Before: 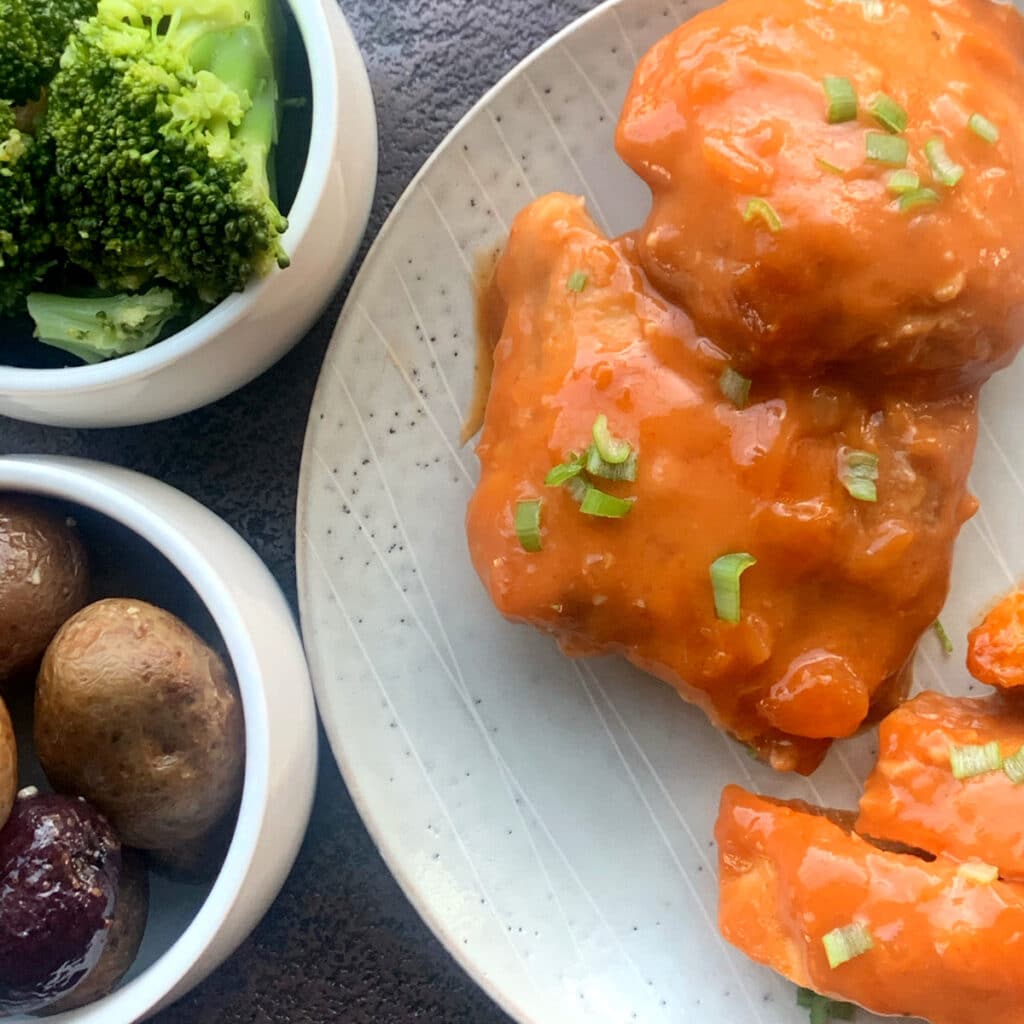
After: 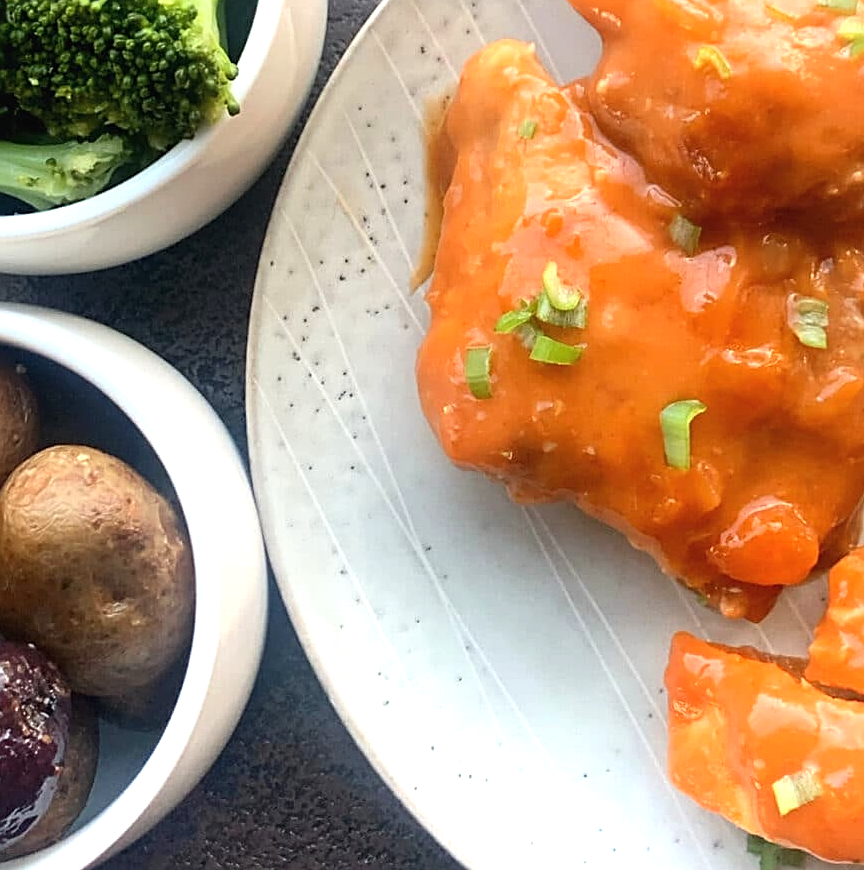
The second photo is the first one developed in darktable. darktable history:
crop and rotate: left 4.946%, top 15.003%, right 10.663%
exposure: black level correction -0.001, exposure 0.529 EV, compensate highlight preservation false
sharpen: on, module defaults
